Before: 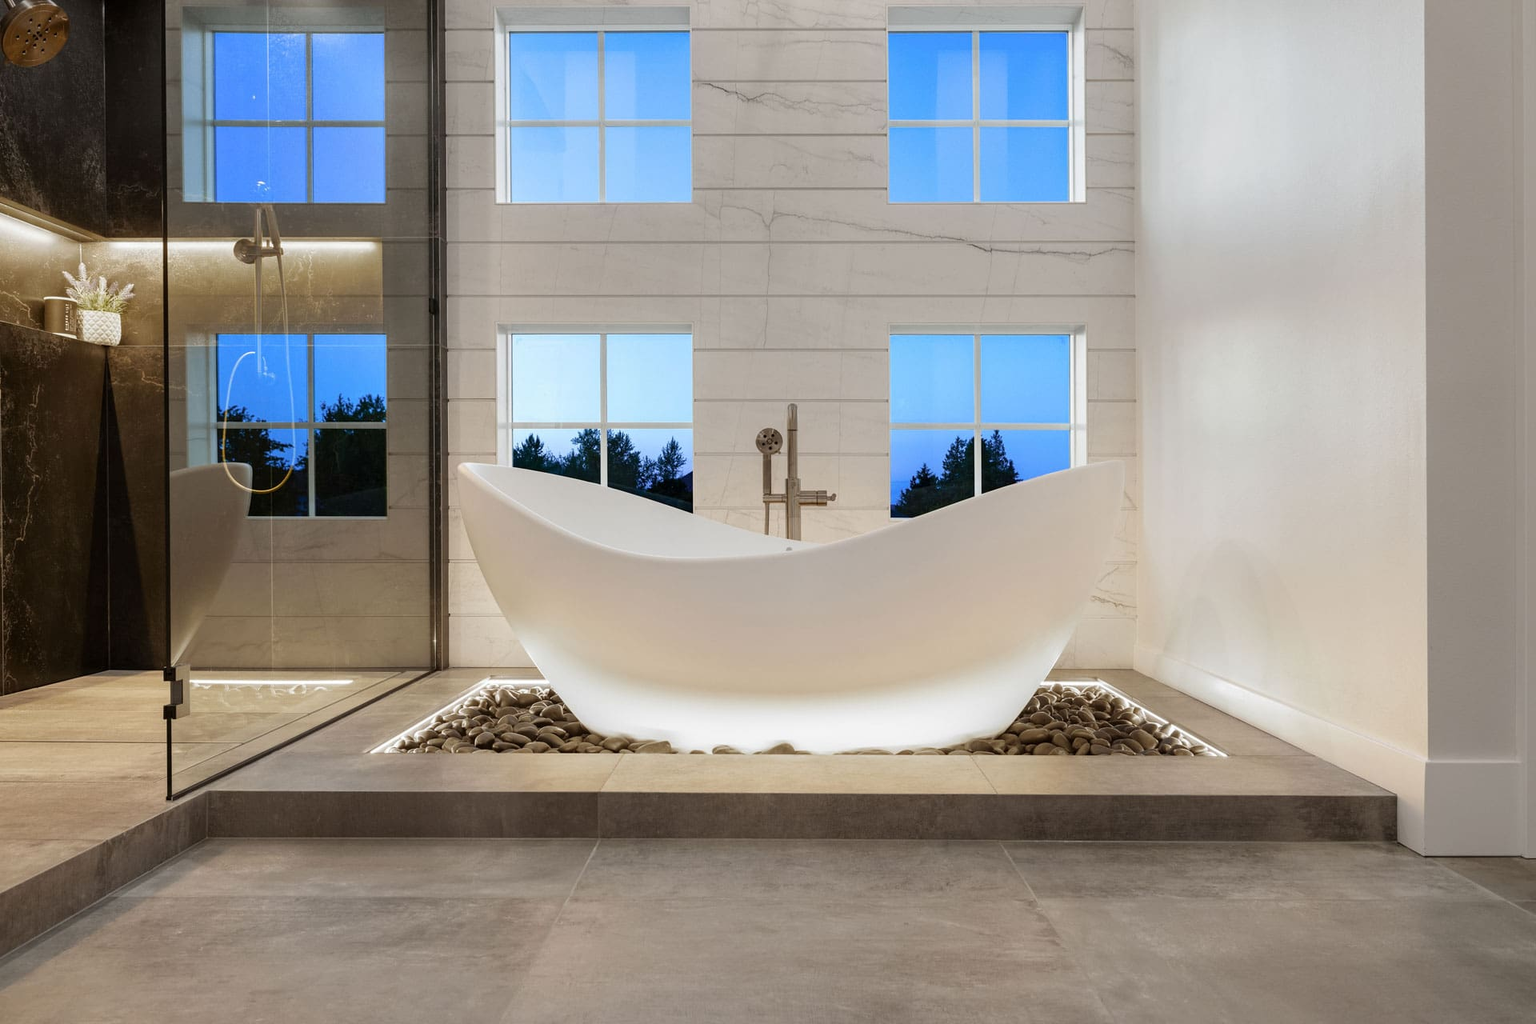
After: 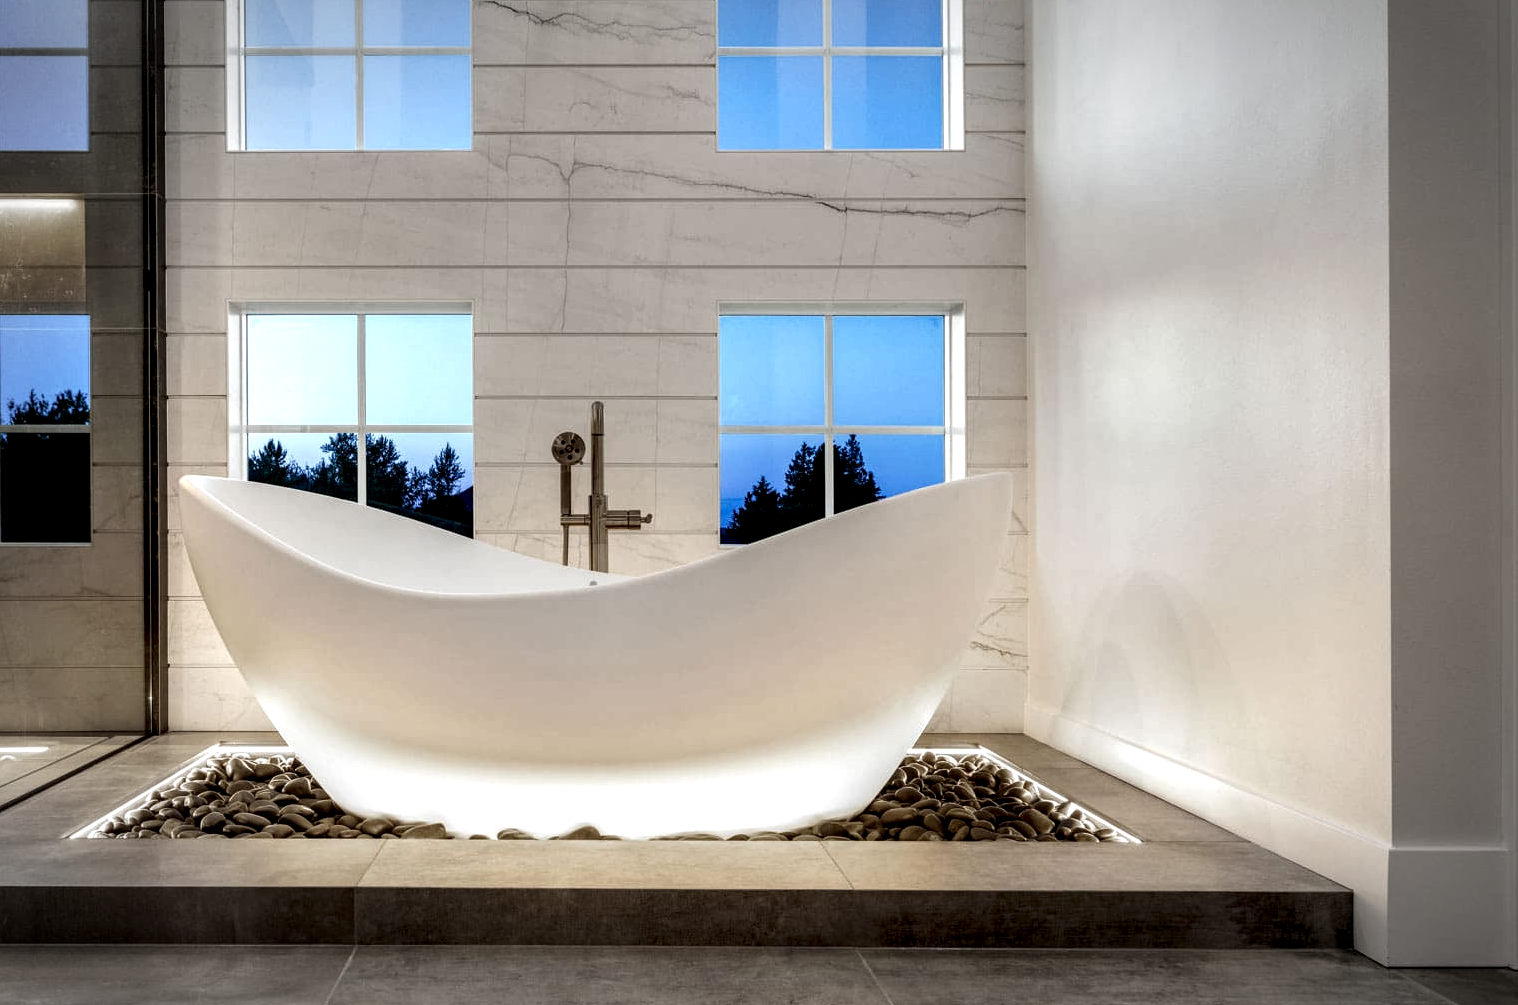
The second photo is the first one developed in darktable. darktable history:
vignetting: automatic ratio true
local contrast: highlights 81%, shadows 57%, detail 174%, midtone range 0.604
crop and rotate: left 20.511%, top 8.085%, right 0.403%, bottom 13.35%
